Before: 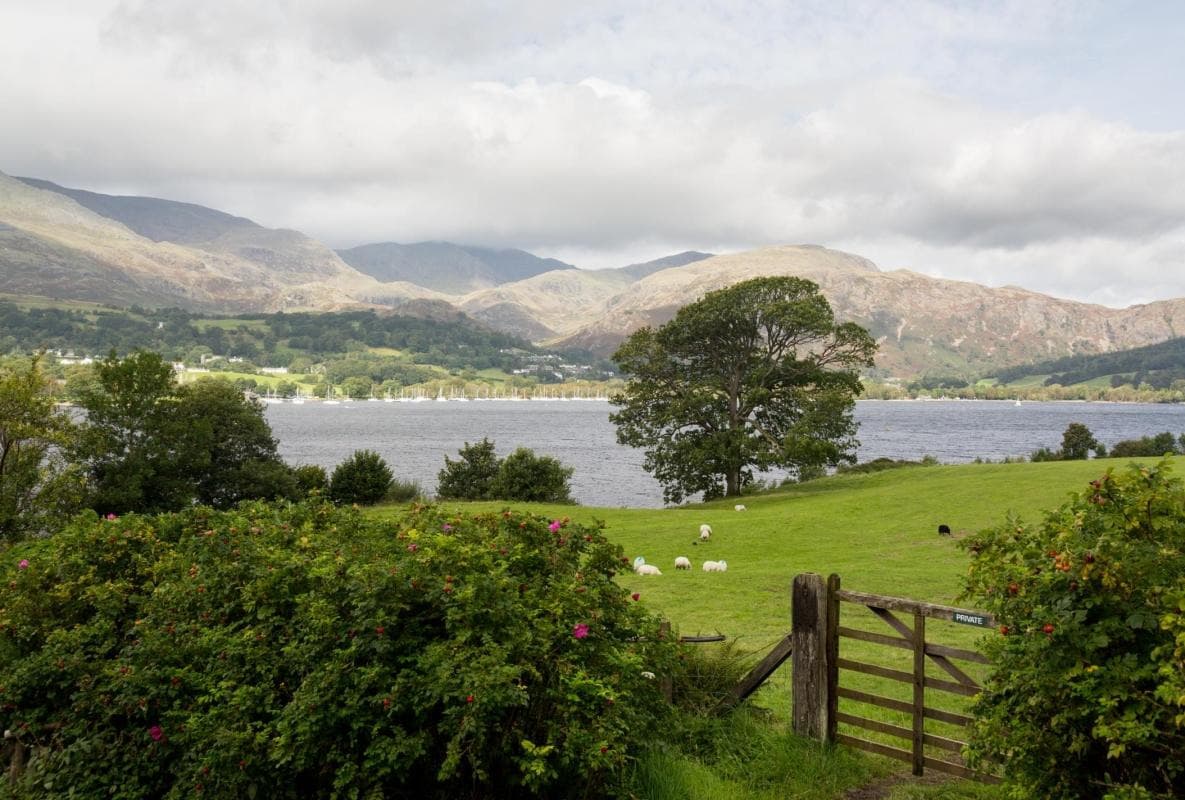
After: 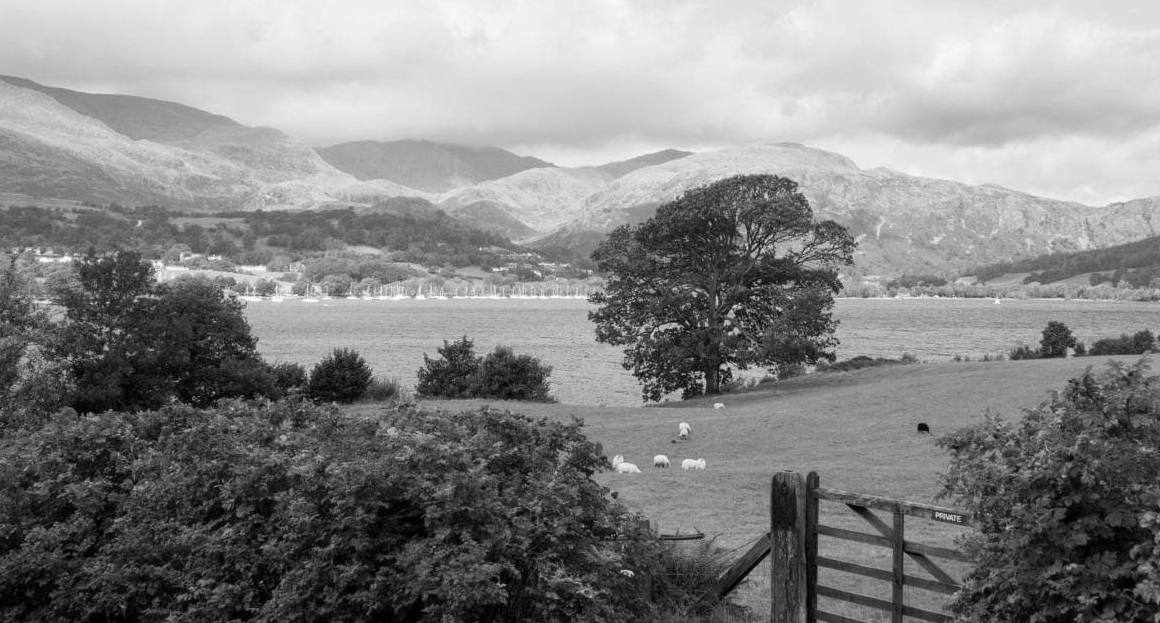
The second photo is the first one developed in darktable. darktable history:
crop and rotate: left 1.814%, top 12.818%, right 0.25%, bottom 9.225%
color calibration: illuminant as shot in camera, x 0.383, y 0.38, temperature 3949.15 K, gamut compression 1.66
monochrome: on, module defaults
